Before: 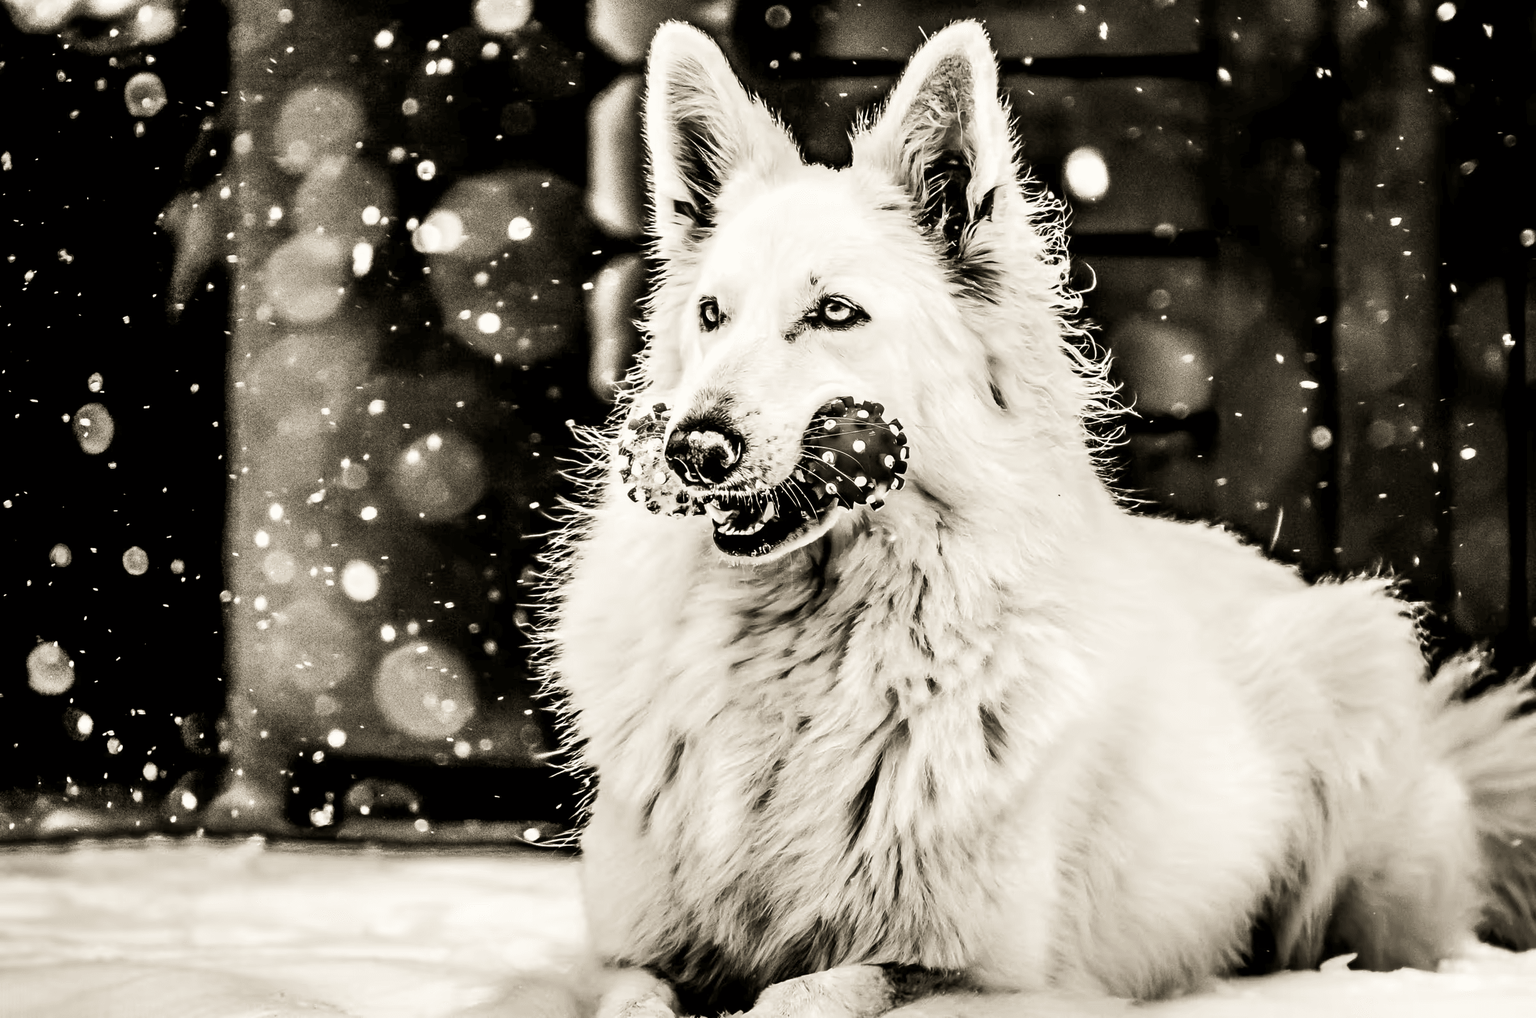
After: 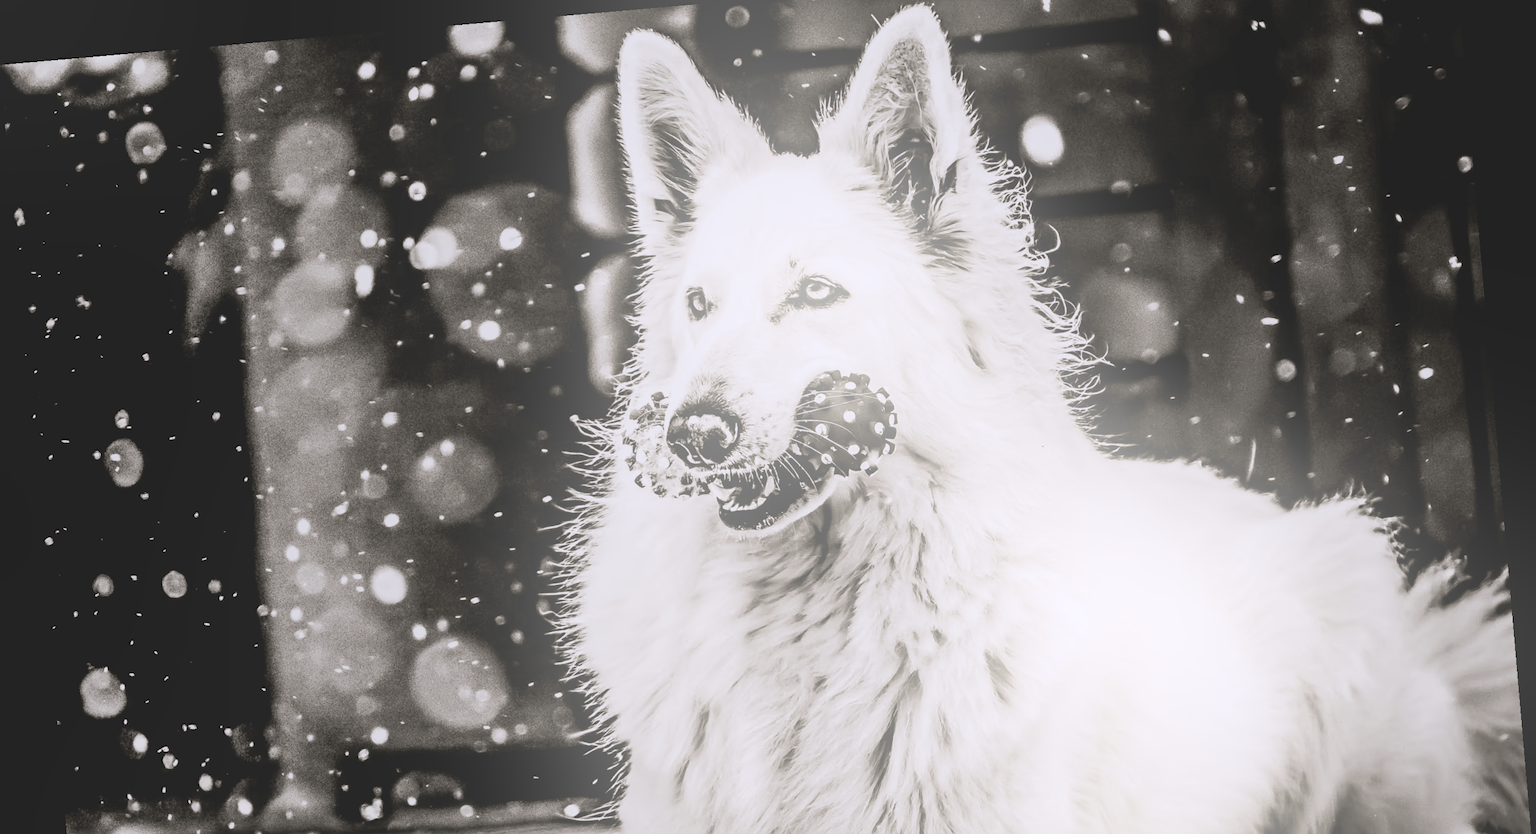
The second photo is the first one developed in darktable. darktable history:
rotate and perspective: rotation -4.98°, automatic cropping off
white balance: red 1.004, blue 1.096
contrast brightness saturation: contrast -0.26, saturation -0.43
crop: top 5.667%, bottom 17.637%
bloom: size 38%, threshold 95%, strength 30%
color balance rgb: perceptual saturation grading › global saturation -1%
